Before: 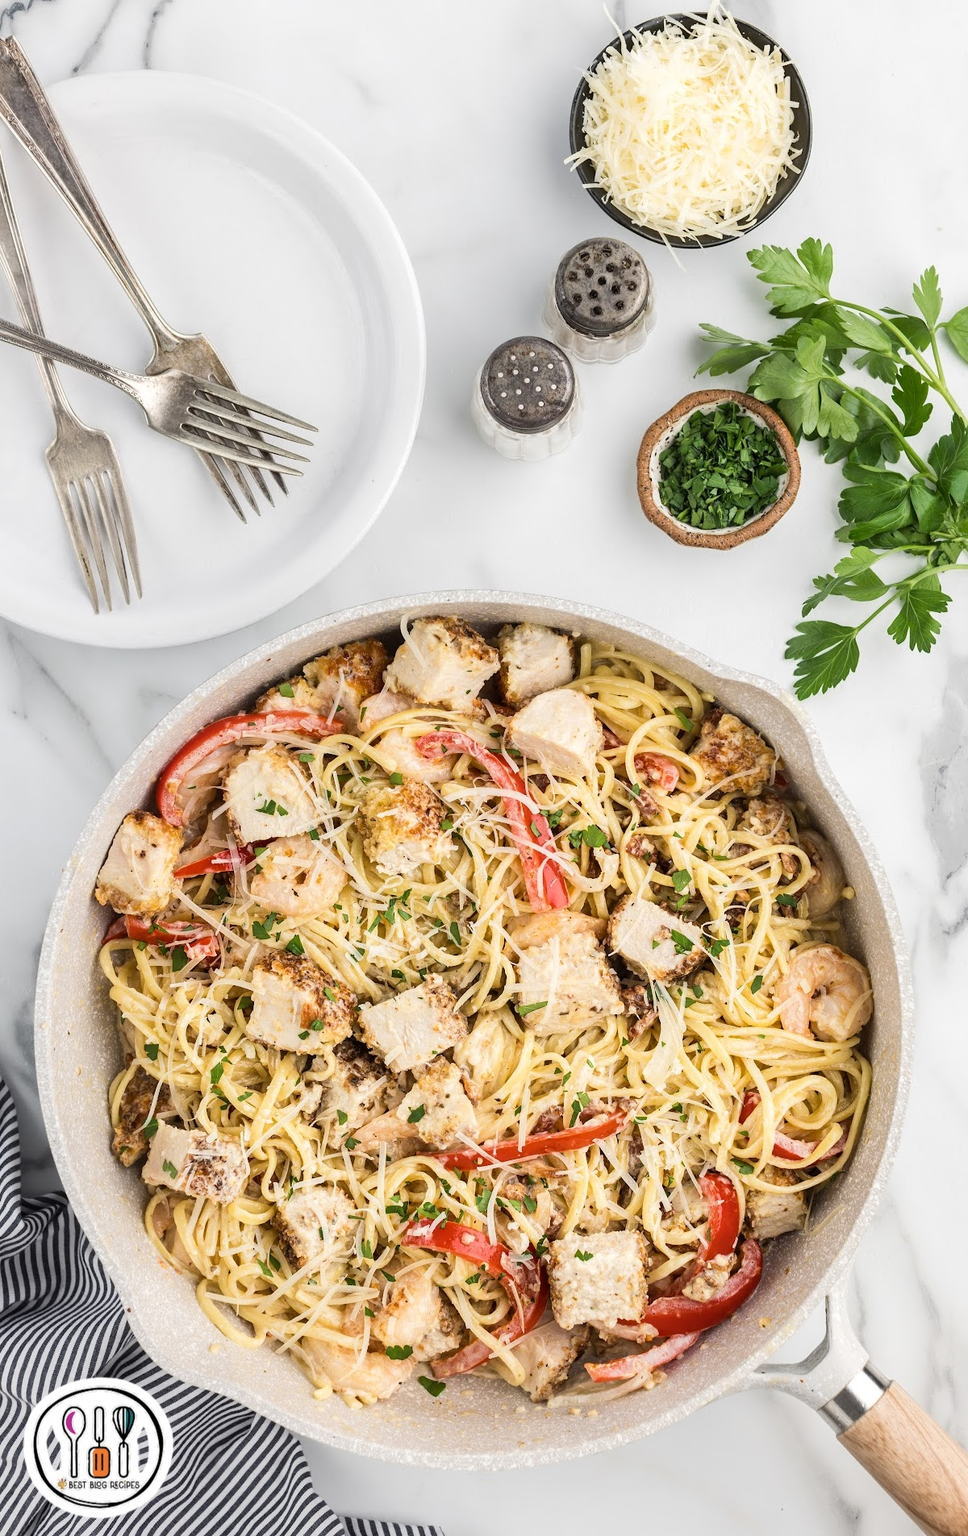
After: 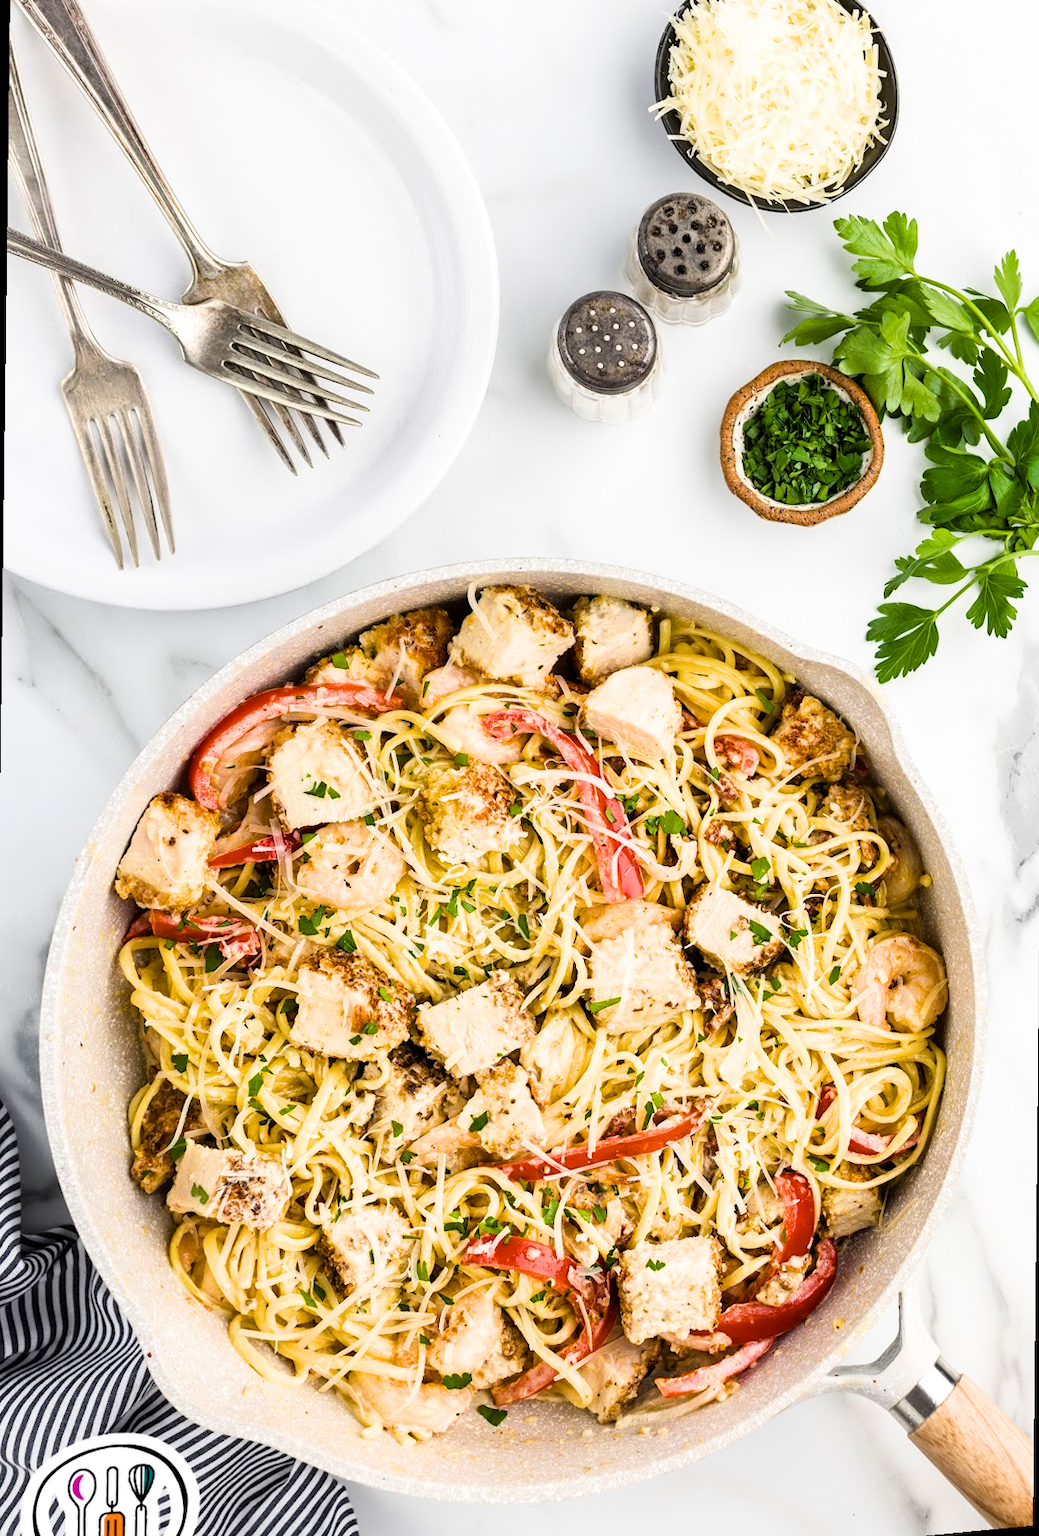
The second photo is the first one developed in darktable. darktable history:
filmic rgb: white relative exposure 2.45 EV, hardness 6.33
rotate and perspective: rotation 0.679°, lens shift (horizontal) 0.136, crop left 0.009, crop right 0.991, crop top 0.078, crop bottom 0.95
color balance rgb: linear chroma grading › global chroma 15%, perceptual saturation grading › global saturation 30%
